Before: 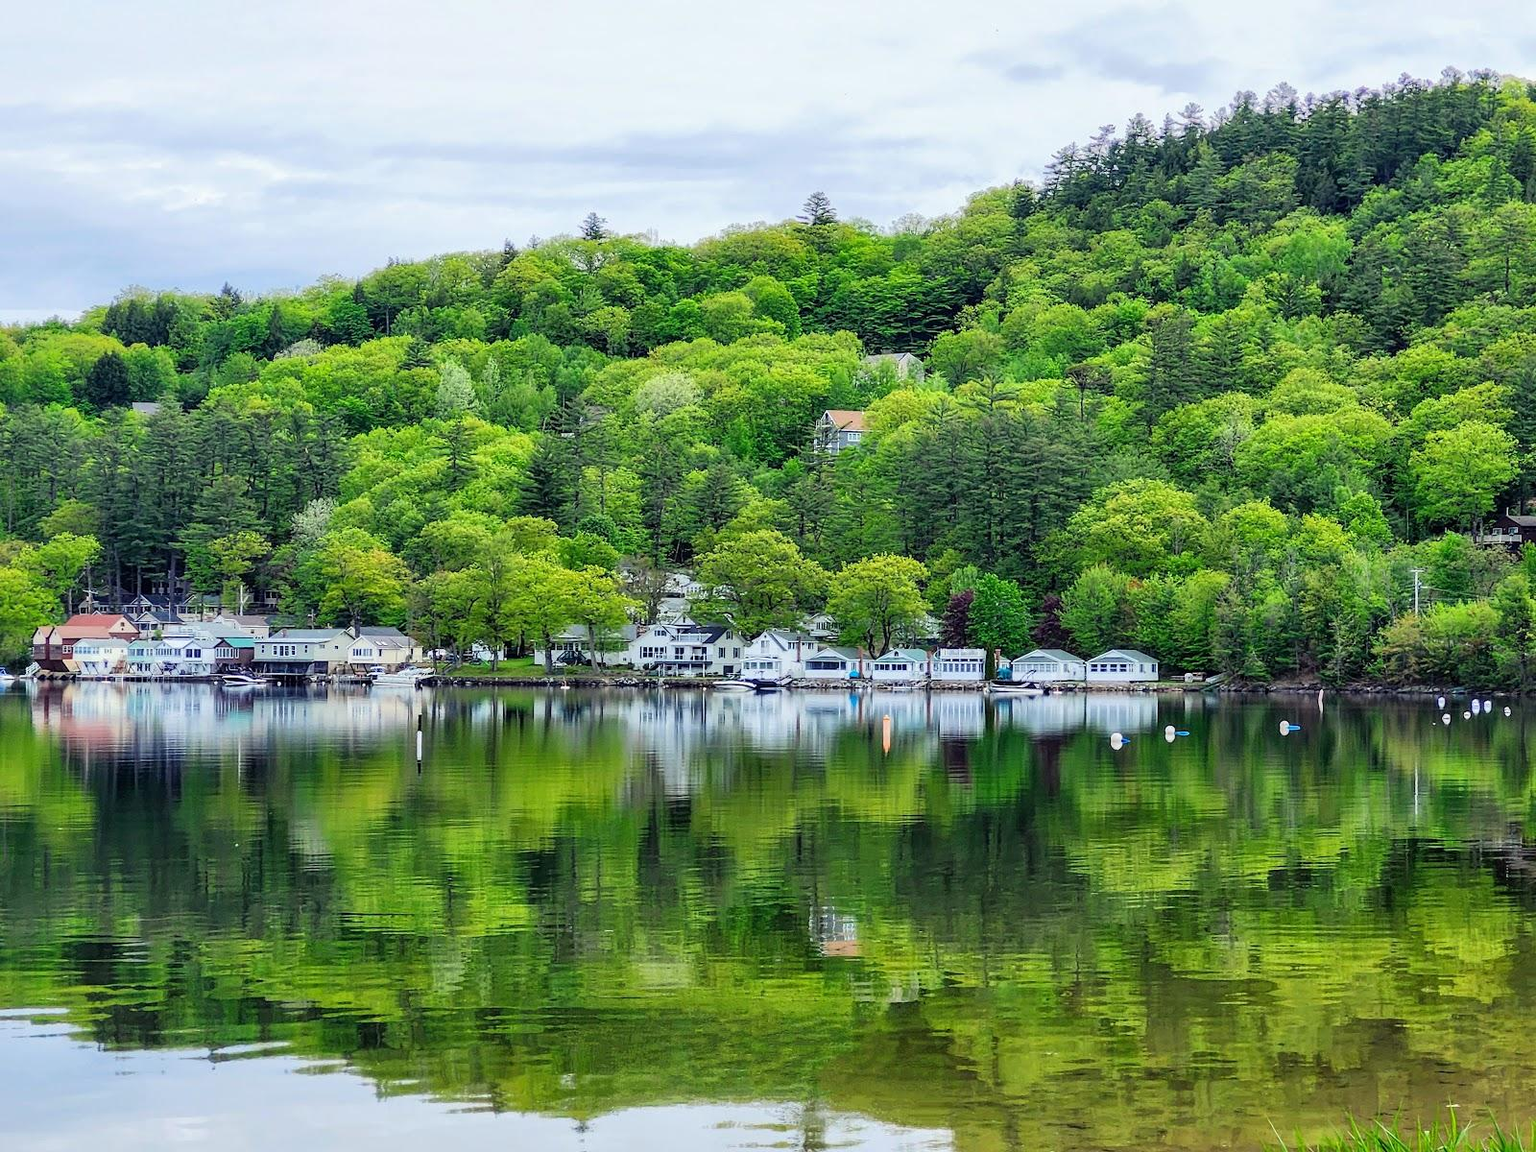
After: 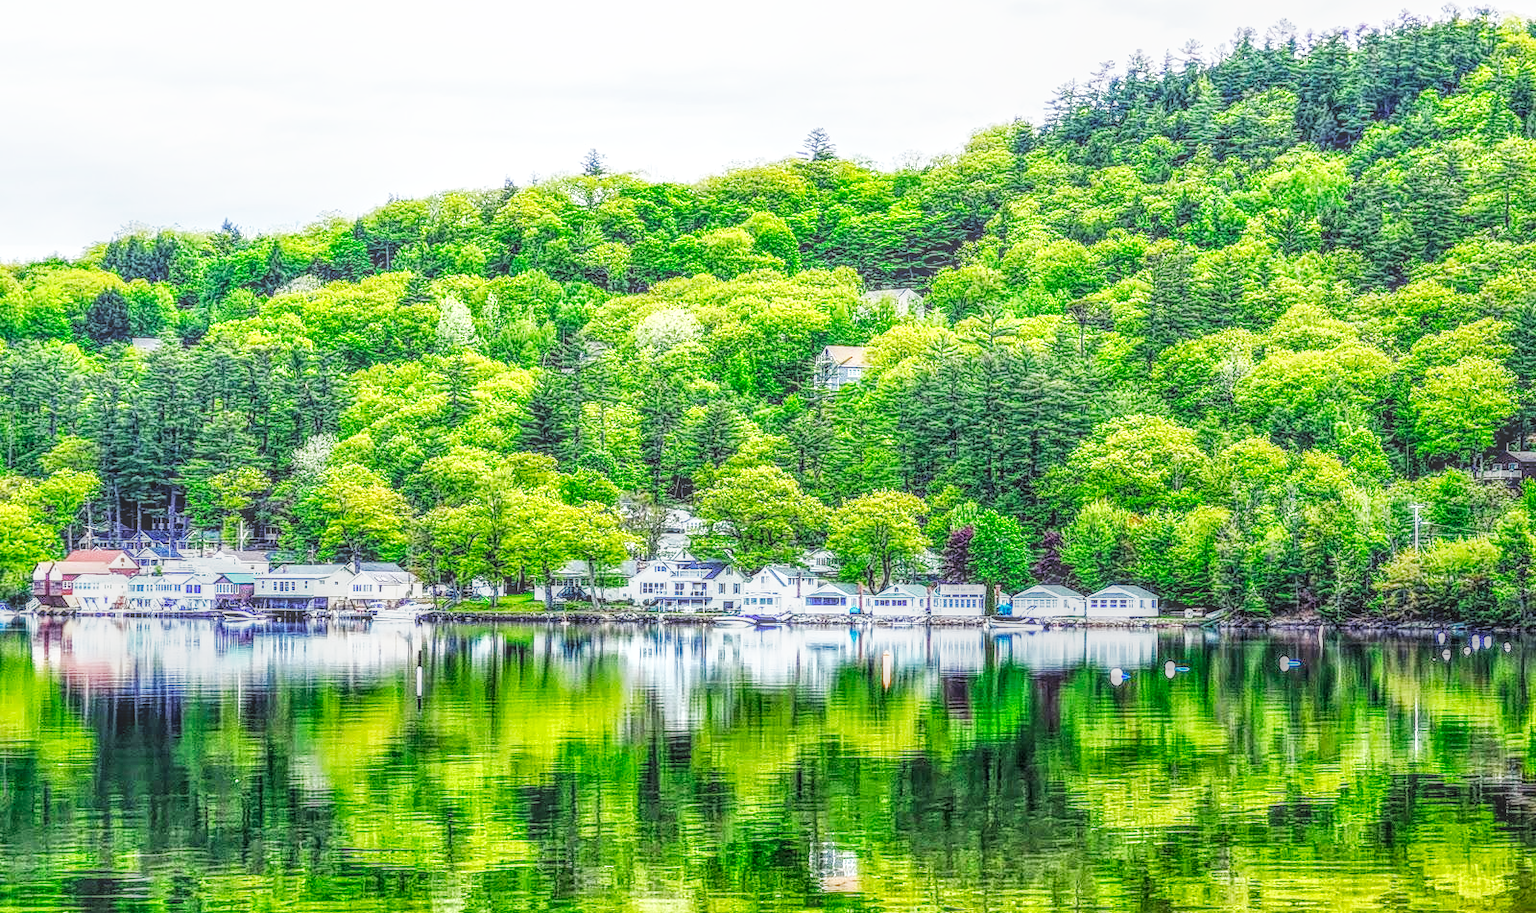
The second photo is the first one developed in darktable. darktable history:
crop and rotate: top 5.658%, bottom 14.931%
local contrast: highlights 5%, shadows 3%, detail 200%, midtone range 0.251
base curve: curves: ch0 [(0, 0) (0.007, 0.004) (0.027, 0.03) (0.046, 0.07) (0.207, 0.54) (0.442, 0.872) (0.673, 0.972) (1, 1)], preserve colors none
